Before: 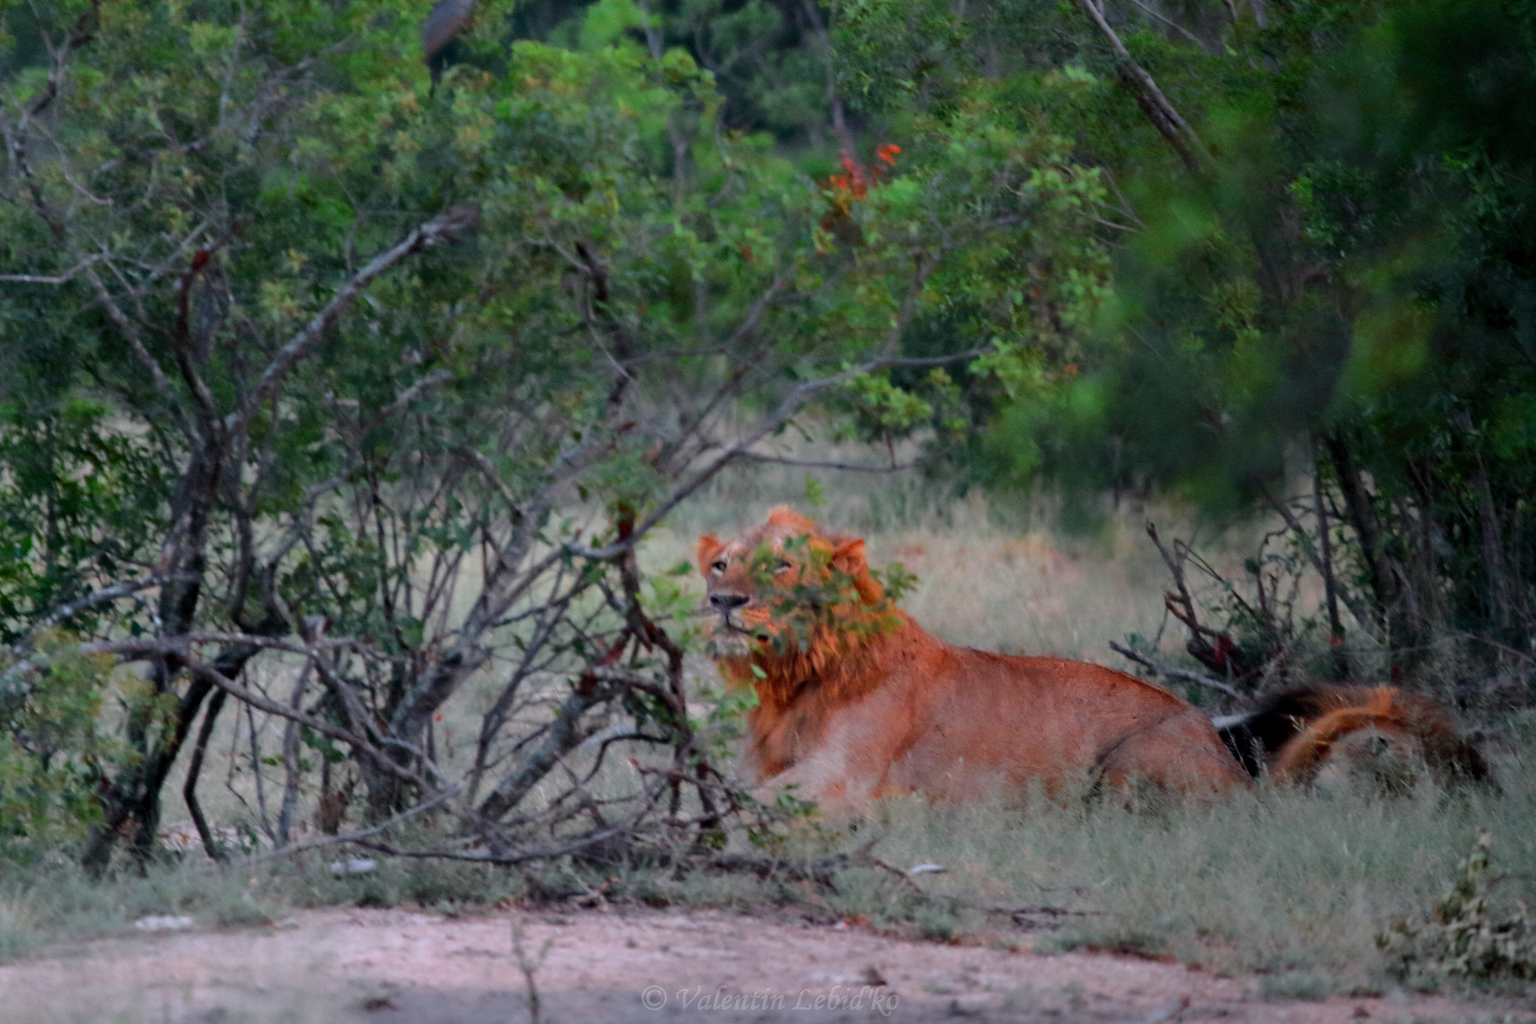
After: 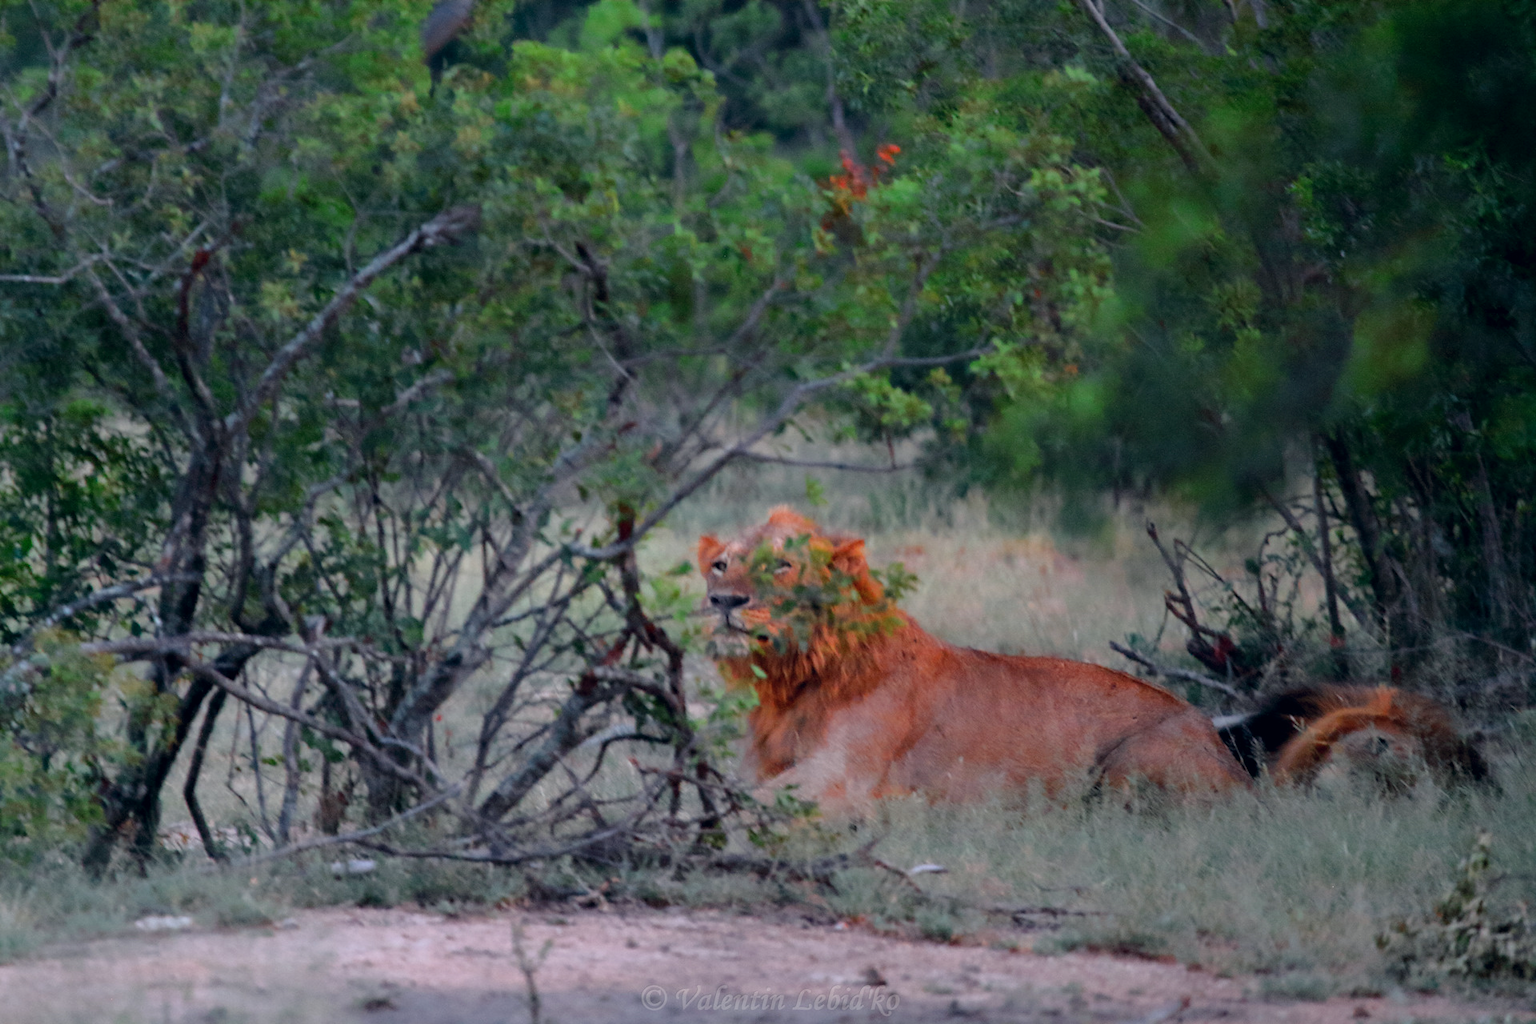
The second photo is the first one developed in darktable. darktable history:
color correction: highlights a* 0.422, highlights b* 2.67, shadows a* -1.24, shadows b* -4.7
